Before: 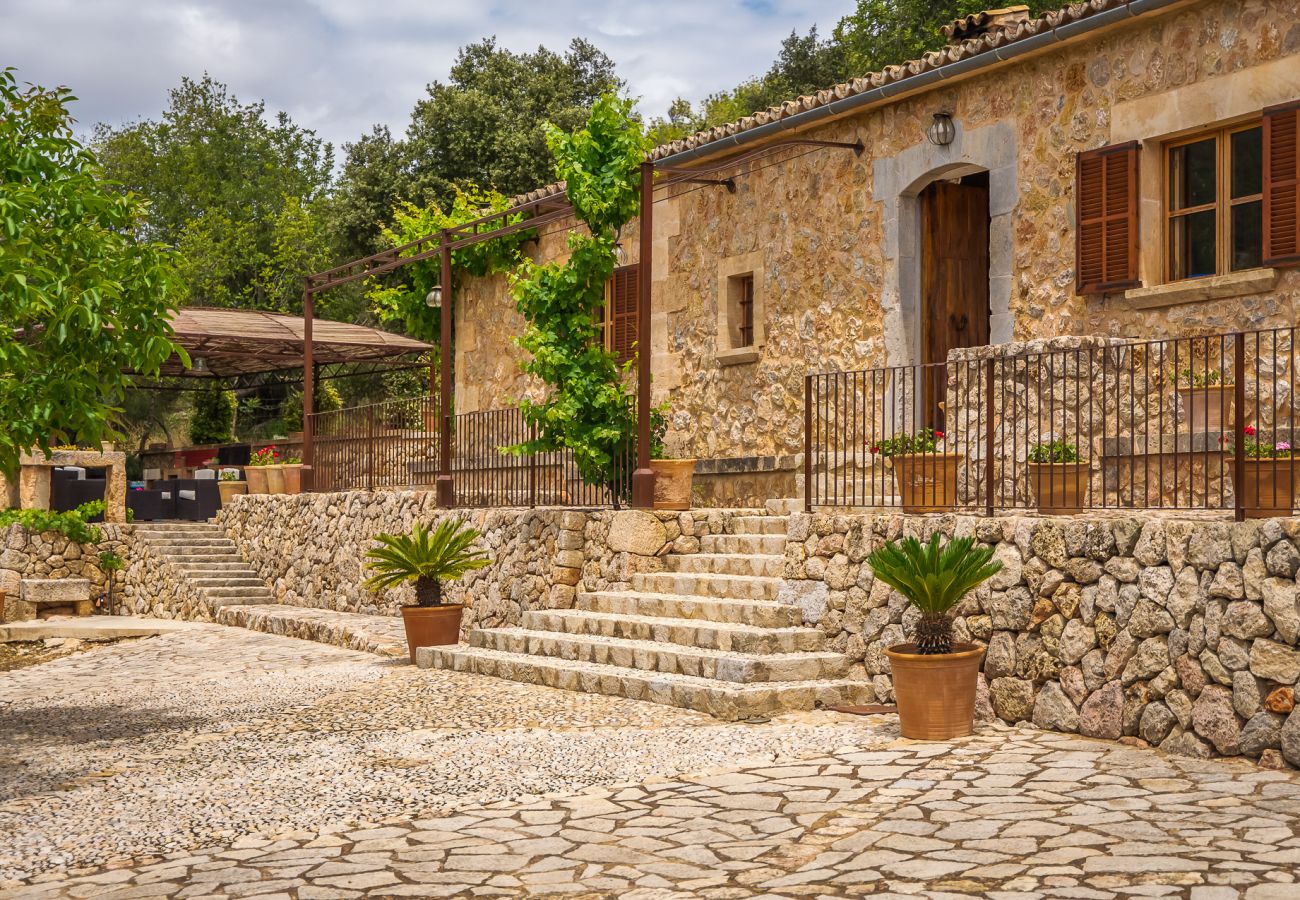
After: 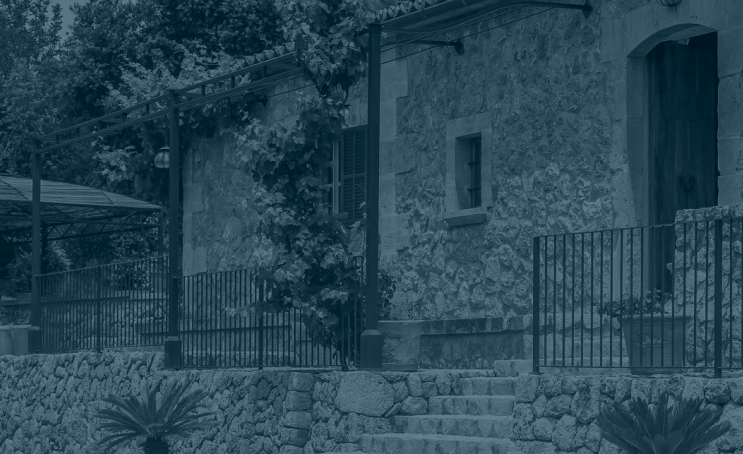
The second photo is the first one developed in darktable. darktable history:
contrast brightness saturation: contrast -0.26, saturation -0.43
bloom: on, module defaults
exposure: compensate highlight preservation false
crop: left 20.932%, top 15.471%, right 21.848%, bottom 34.081%
shadows and highlights: shadows 5, soften with gaussian
colorize: hue 194.4°, saturation 29%, source mix 61.75%, lightness 3.98%, version 1
color balance: lift [1.005, 0.99, 1.007, 1.01], gamma [1, 1.034, 1.032, 0.966], gain [0.873, 1.055, 1.067, 0.933]
color balance rgb: linear chroma grading › shadows -2.2%, linear chroma grading › highlights -15%, linear chroma grading › global chroma -10%, linear chroma grading › mid-tones -10%, perceptual saturation grading › global saturation 45%, perceptual saturation grading › highlights -50%, perceptual saturation grading › shadows 30%, perceptual brilliance grading › global brilliance 18%, global vibrance 45%
